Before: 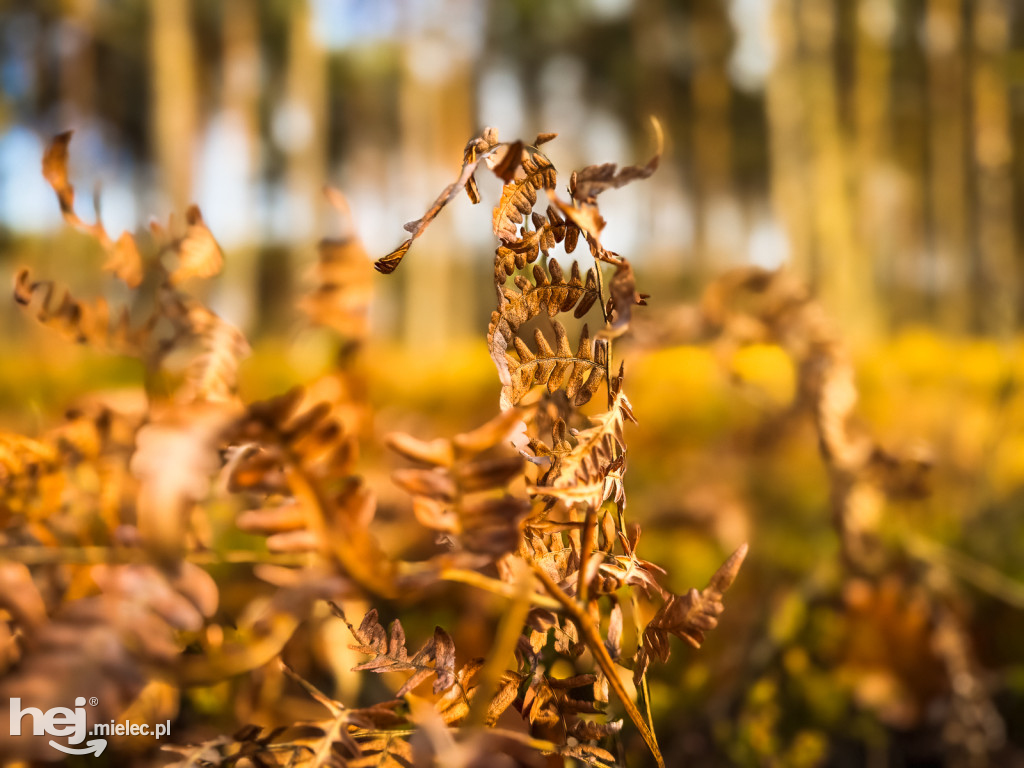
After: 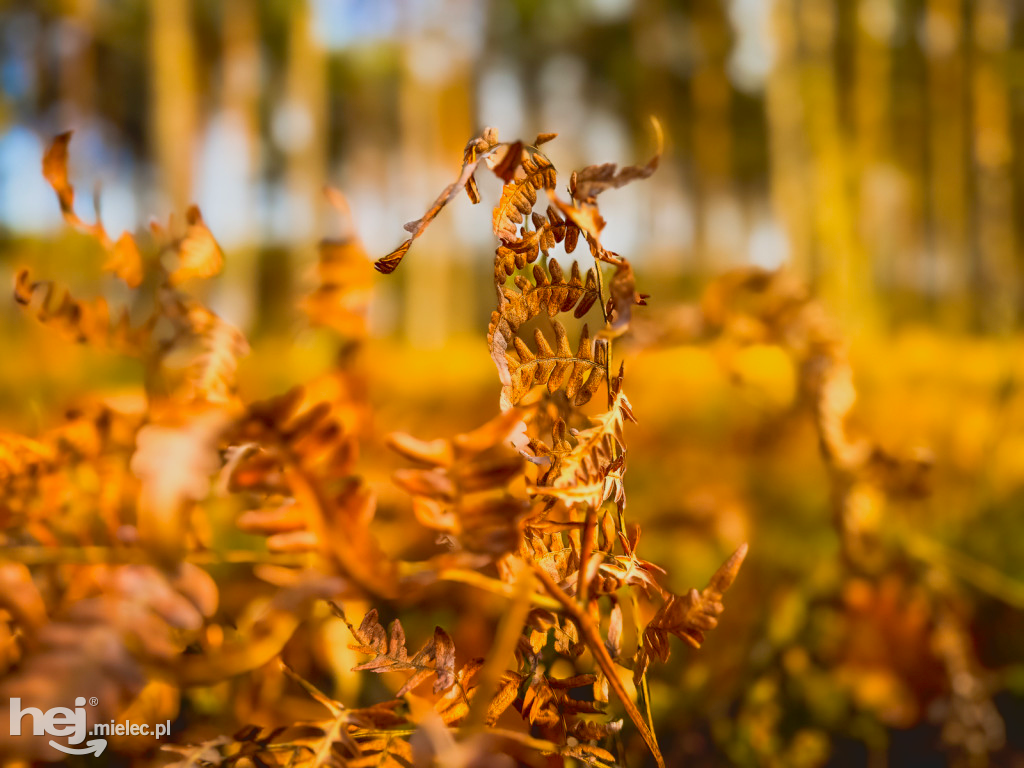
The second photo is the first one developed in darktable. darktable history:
exposure: black level correction 0.009, compensate highlight preservation false
contrast brightness saturation: contrast -0.19, saturation 0.19
tone equalizer: on, module defaults
